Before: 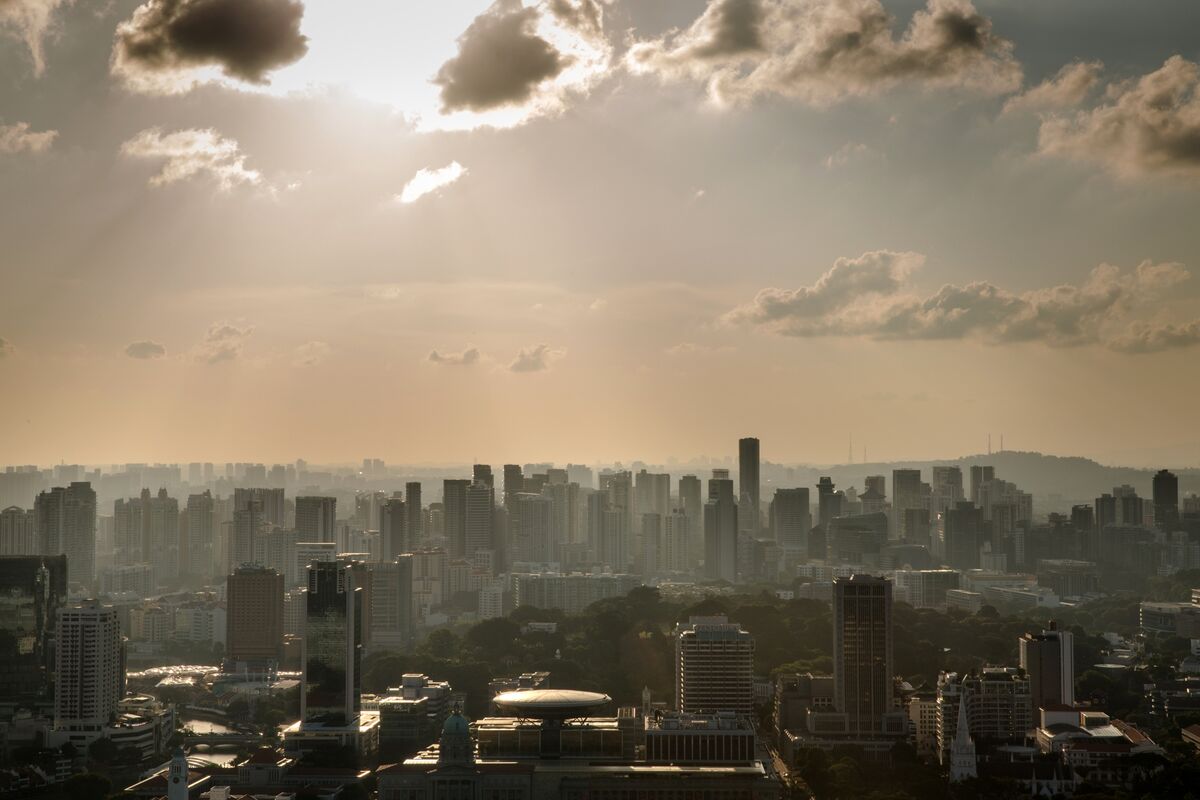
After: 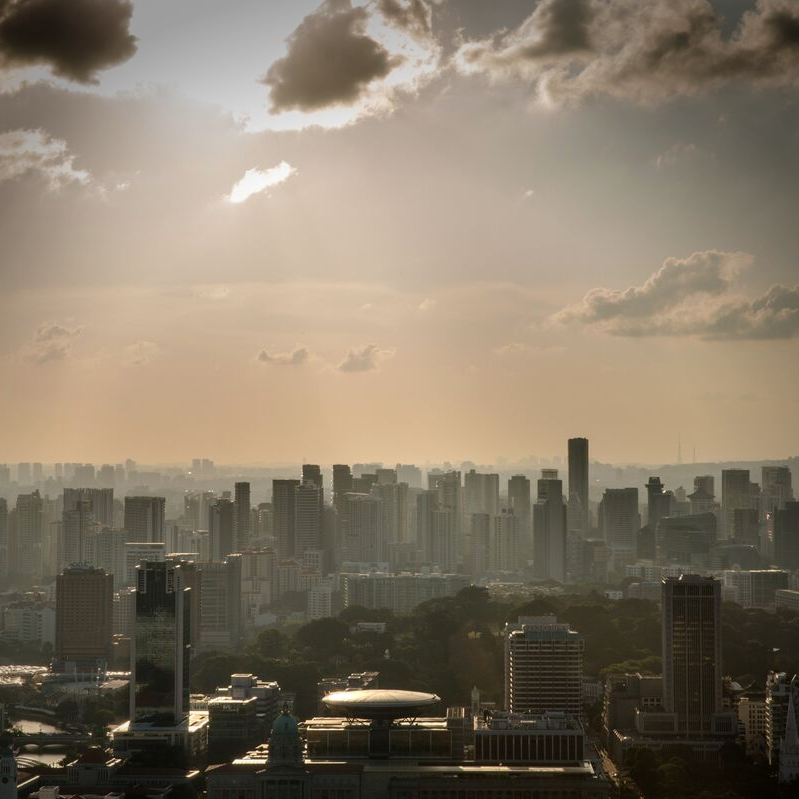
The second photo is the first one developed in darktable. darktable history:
crop and rotate: left 14.326%, right 19.028%
vignetting: fall-off start 79.76%, brightness -0.557, saturation 0.001, center (-0.029, 0.241)
